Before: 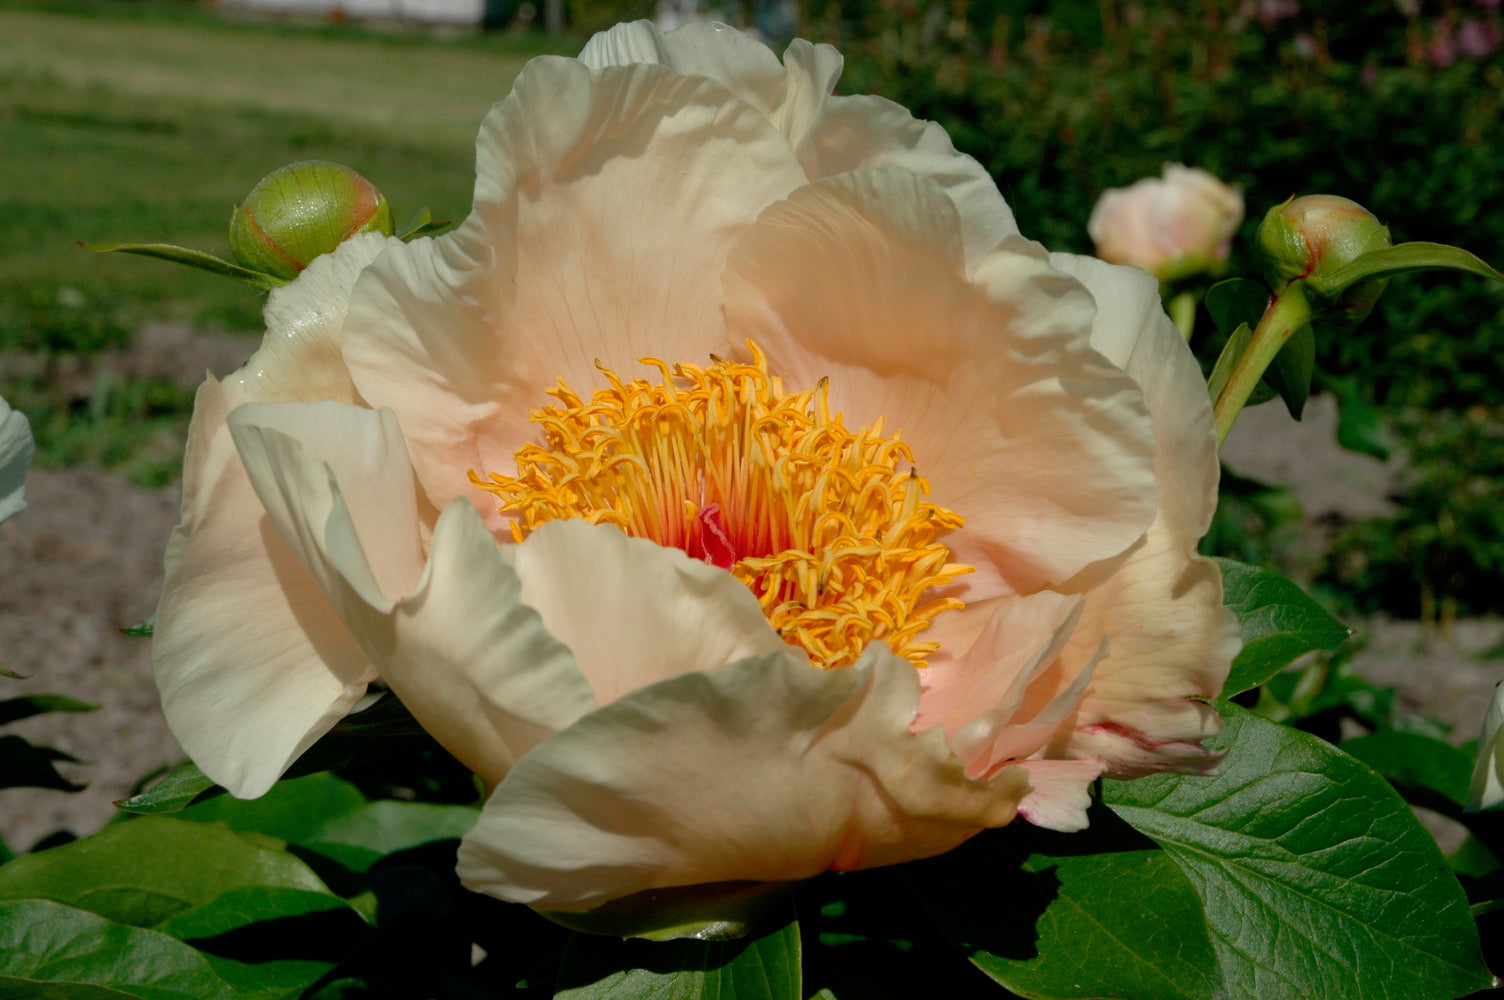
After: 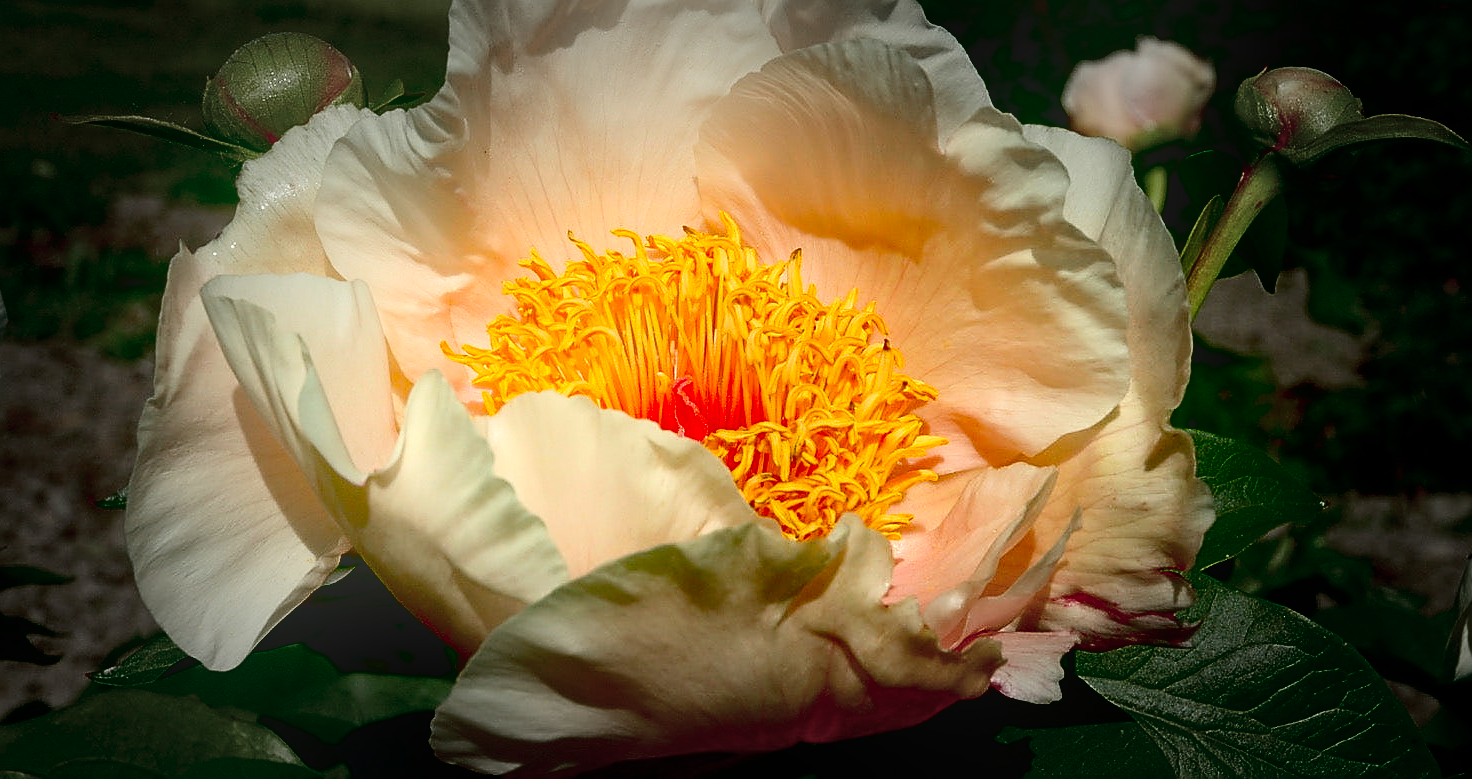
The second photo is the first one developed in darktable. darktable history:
white balance: emerald 1
sharpen: radius 1.4, amount 1.25, threshold 0.7
contrast brightness saturation: contrast 0.19, brightness -0.24, saturation 0.11
crop and rotate: left 1.814%, top 12.818%, right 0.25%, bottom 9.225%
exposure: black level correction 0.04, exposure 0.5 EV, compensate highlight preservation false
vignetting: fall-off start 48.41%, automatic ratio true, width/height ratio 1.29, unbound false
bloom: on, module defaults
